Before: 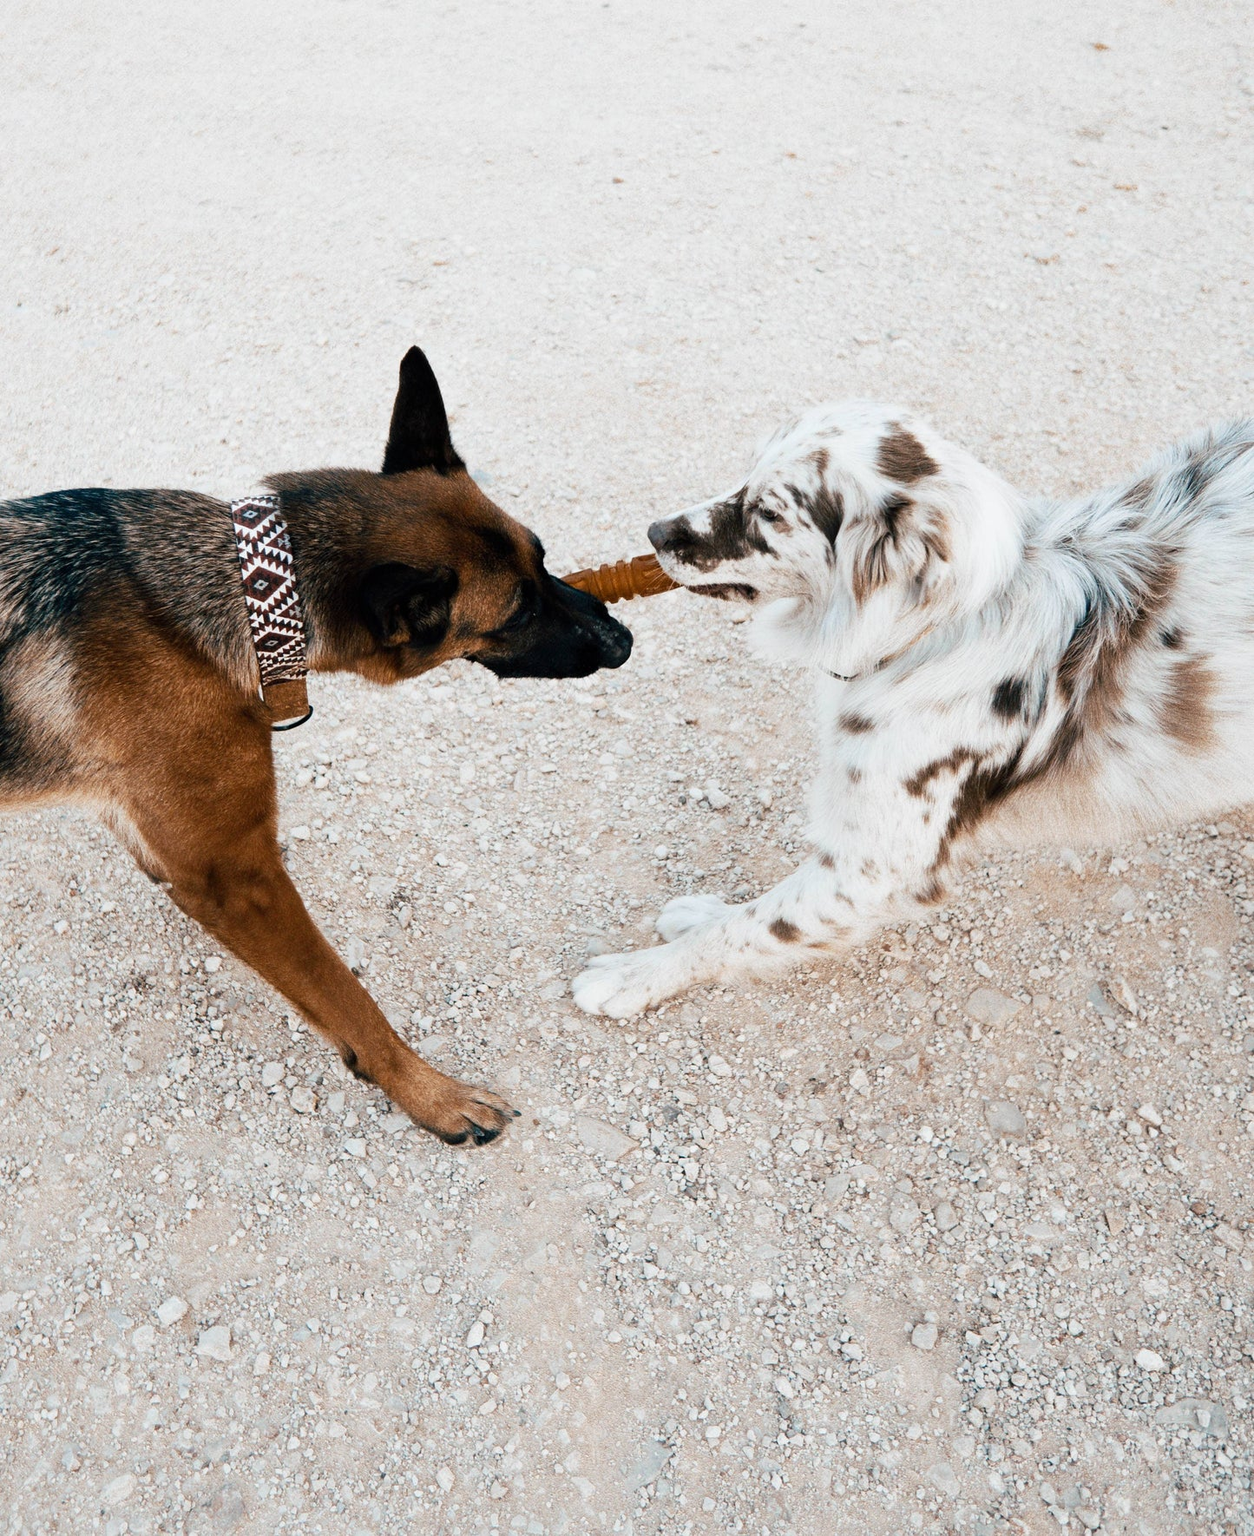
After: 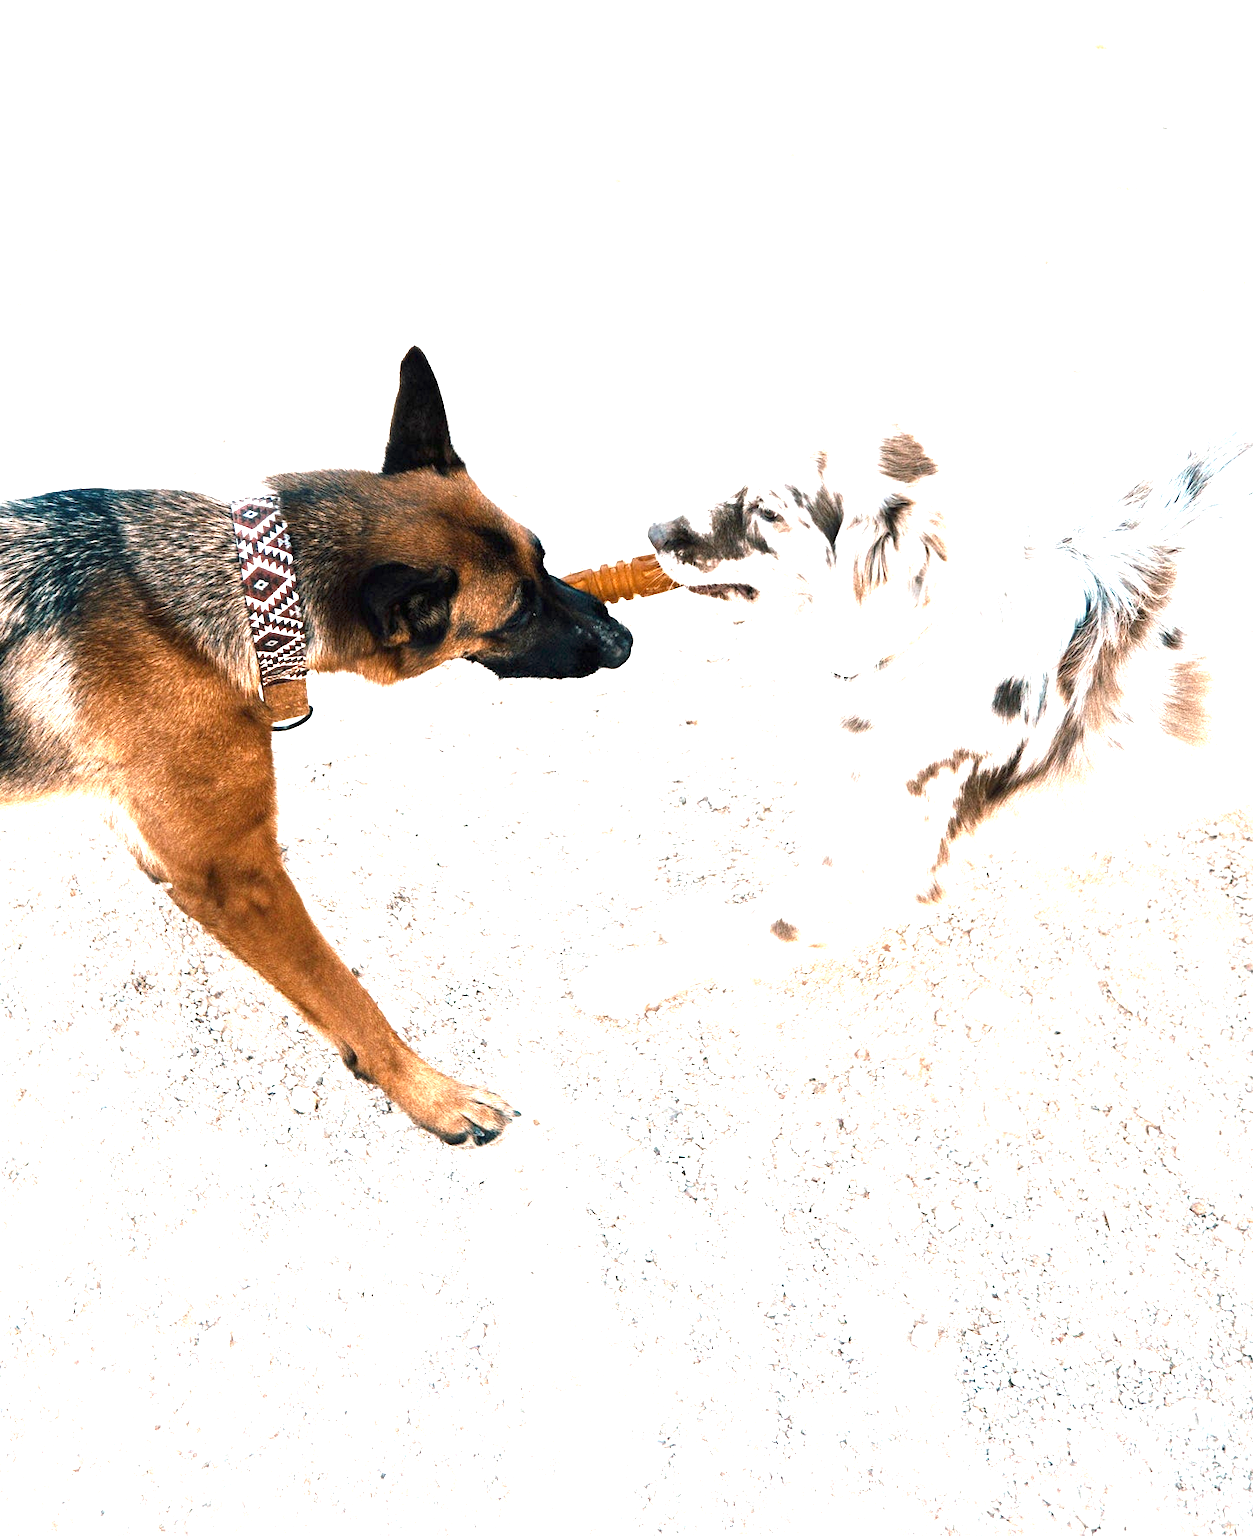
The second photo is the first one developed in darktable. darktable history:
exposure: black level correction 0, exposure 1.629 EV, compensate exposure bias true, compensate highlight preservation false
